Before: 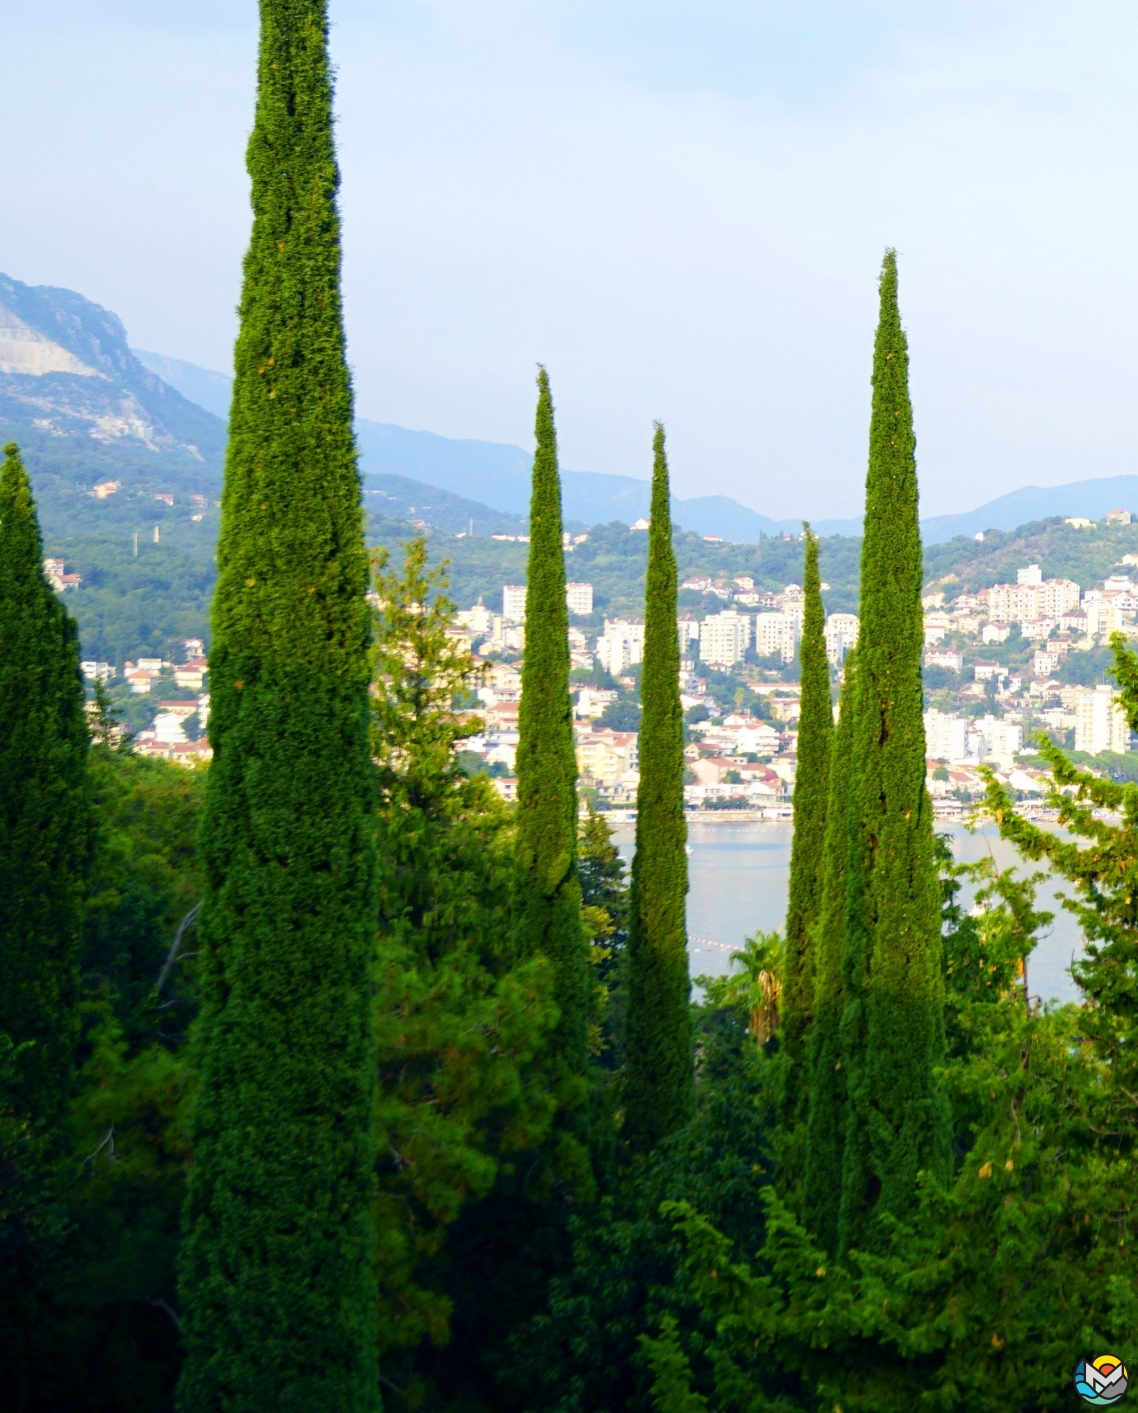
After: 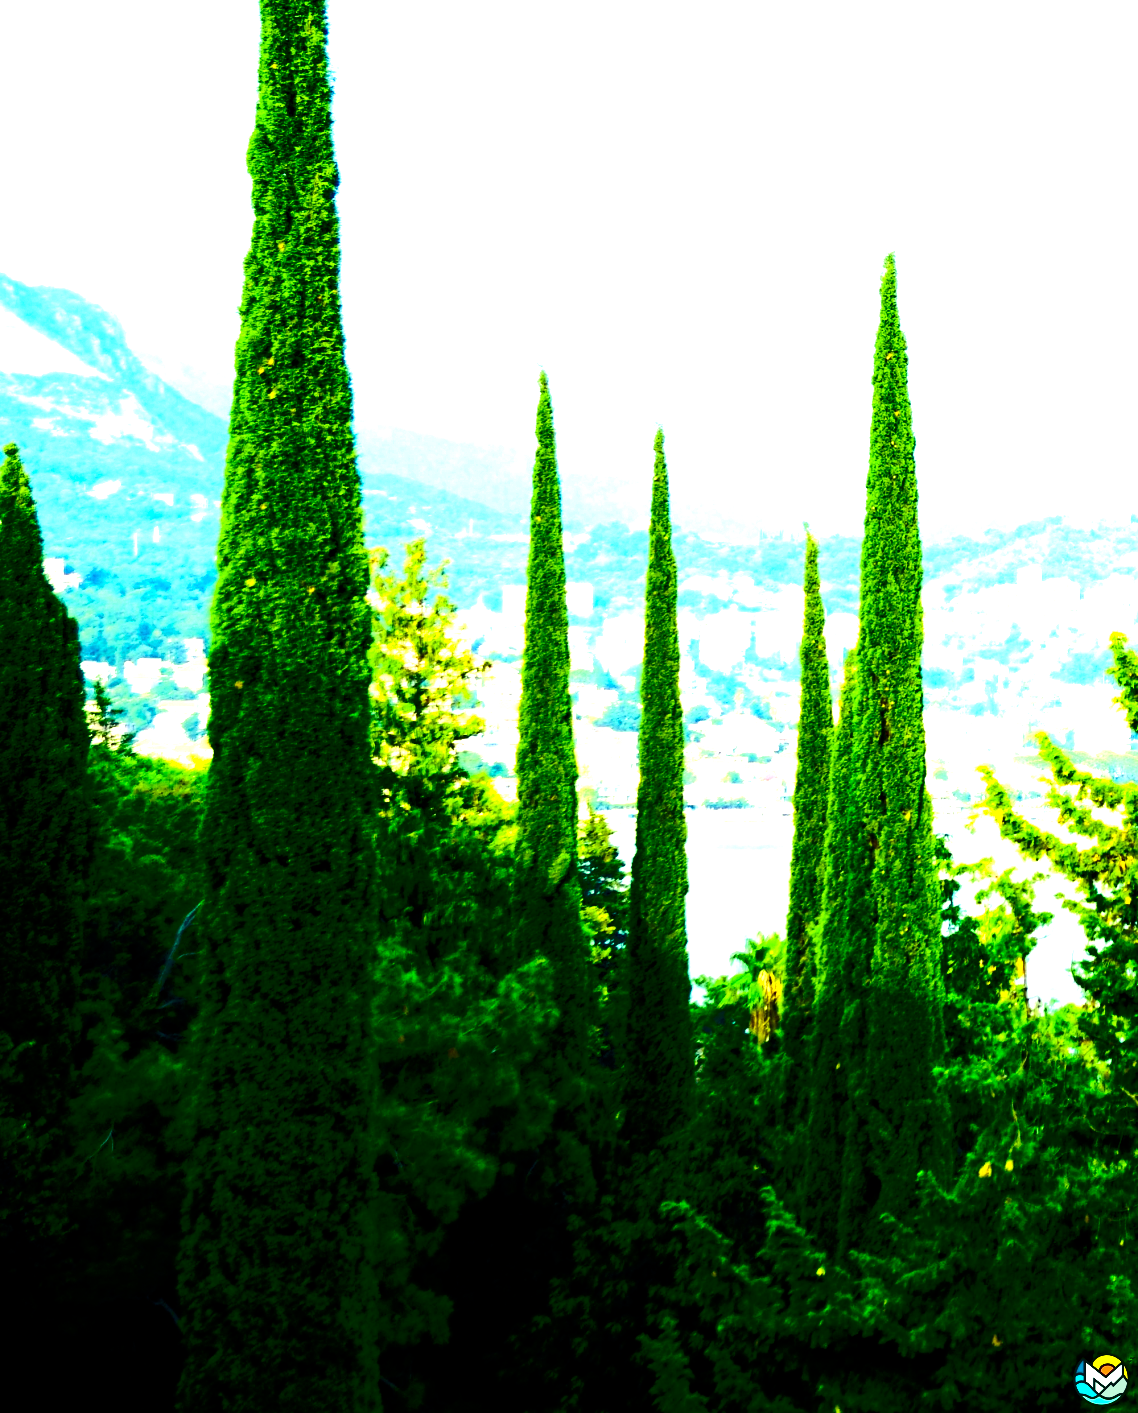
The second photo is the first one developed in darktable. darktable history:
contrast brightness saturation: contrast 0.24, brightness -0.24, saturation 0.14
color balance rgb: shadows lift › luminance -7.7%, shadows lift › chroma 2.13%, shadows lift › hue 165.27°, power › luminance -7.77%, power › chroma 1.1%, power › hue 215.88°, highlights gain › luminance 15.15%, highlights gain › chroma 7%, highlights gain › hue 125.57°, global offset › luminance -0.33%, global offset › chroma 0.11%, global offset › hue 165.27°, perceptual saturation grading › global saturation 24.42%, perceptual saturation grading › highlights -24.42%, perceptual saturation grading › mid-tones 24.42%, perceptual saturation grading › shadows 40%, perceptual brilliance grading › global brilliance -5%, perceptual brilliance grading › highlights 24.42%, perceptual brilliance grading › mid-tones 7%, perceptual brilliance grading › shadows -5%
exposure: black level correction 0.001, exposure 1 EV, compensate highlight preservation false
rgb levels: preserve colors max RGB
